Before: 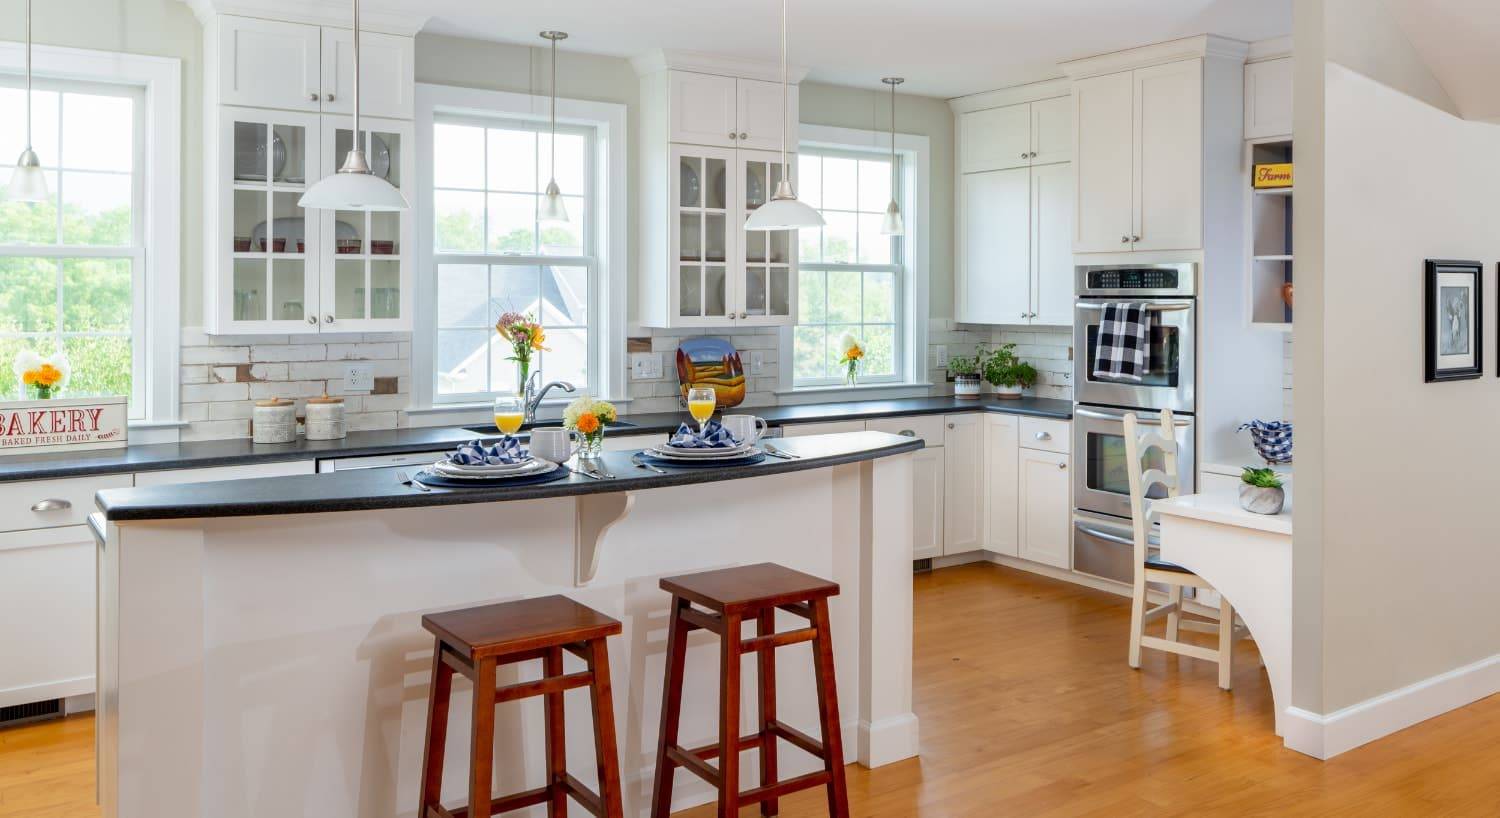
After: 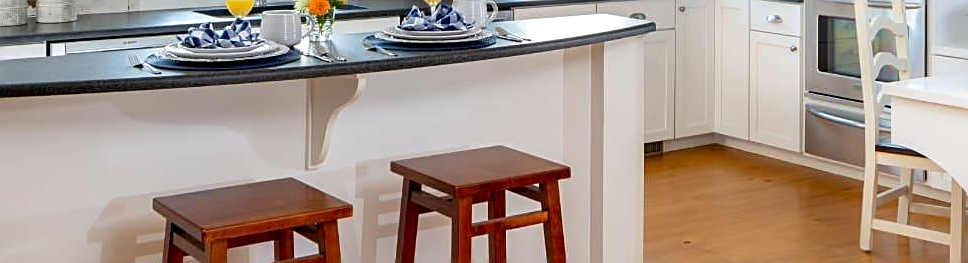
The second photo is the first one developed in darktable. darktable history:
crop: left 17.98%, top 51.051%, right 17.472%, bottom 16.793%
exposure: black level correction 0.001, exposure 0.192 EV, compensate exposure bias true, compensate highlight preservation false
sharpen: amount 0.497
